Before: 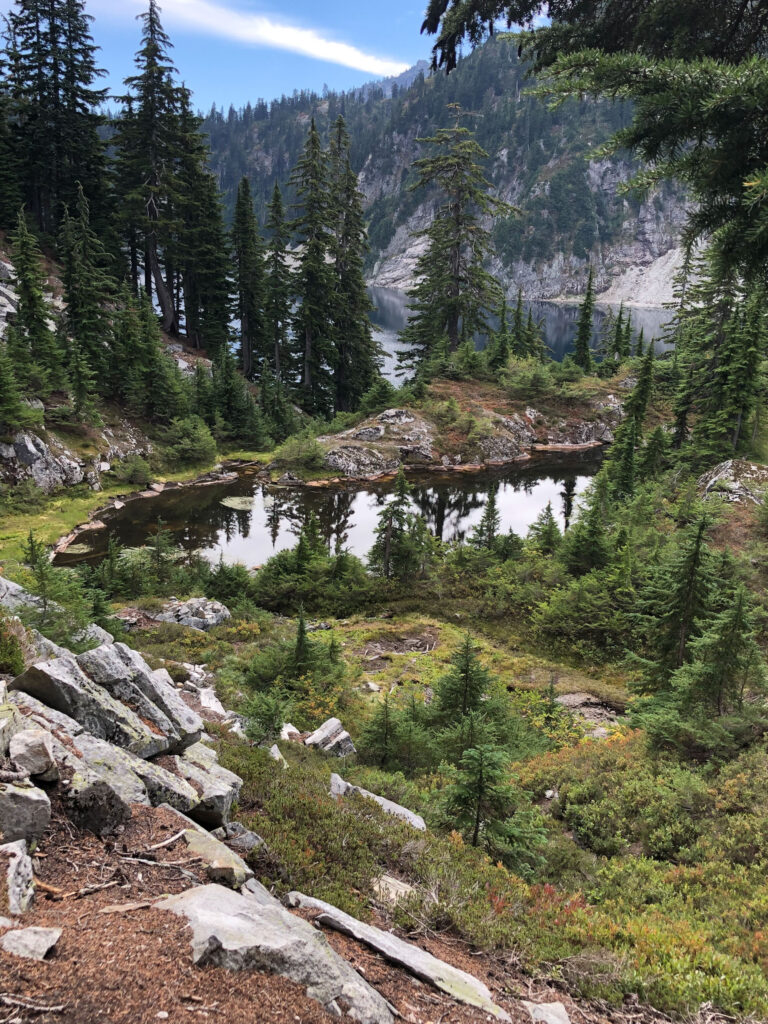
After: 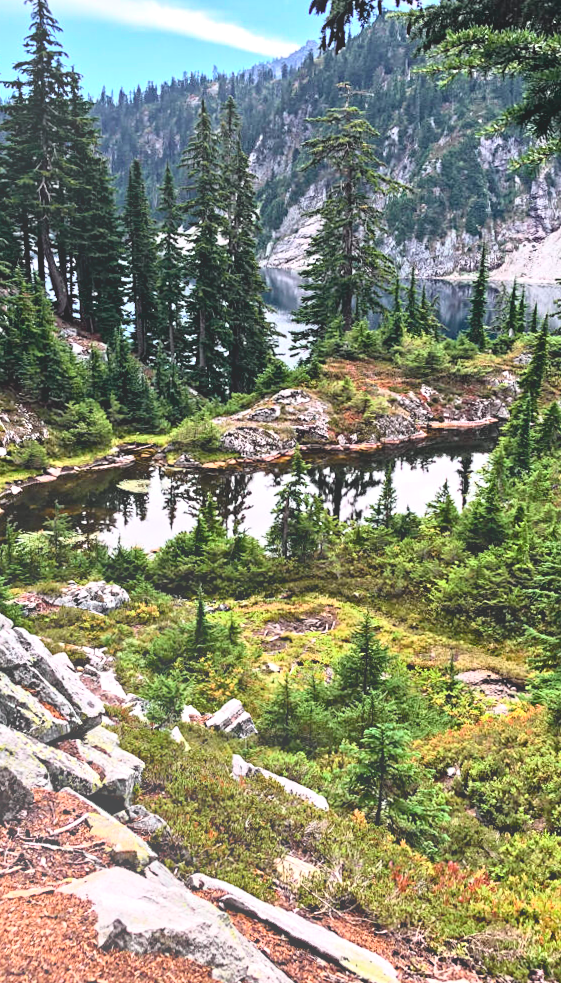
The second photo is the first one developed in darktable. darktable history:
contrast equalizer: octaves 7, y [[0.5, 0.542, 0.583, 0.625, 0.667, 0.708], [0.5 ×6], [0.5 ×6], [0 ×6], [0 ×6]]
rotate and perspective: rotation -1°, crop left 0.011, crop right 0.989, crop top 0.025, crop bottom 0.975
tone curve: curves: ch0 [(0, 0) (0.051, 0.027) (0.096, 0.071) (0.241, 0.247) (0.455, 0.52) (0.594, 0.692) (0.715, 0.845) (0.84, 0.936) (1, 1)]; ch1 [(0, 0) (0.1, 0.038) (0.318, 0.243) (0.399, 0.351) (0.478, 0.469) (0.499, 0.499) (0.534, 0.549) (0.565, 0.605) (0.601, 0.644) (0.666, 0.701) (1, 1)]; ch2 [(0, 0) (0.453, 0.45) (0.479, 0.483) (0.504, 0.499) (0.52, 0.508) (0.561, 0.573) (0.592, 0.617) (0.824, 0.815) (1, 1)], color space Lab, independent channels, preserve colors none
crop: left 13.443%, right 13.31%
color balance rgb: perceptual saturation grading › global saturation 20%, global vibrance 20%
bloom: size 40%
